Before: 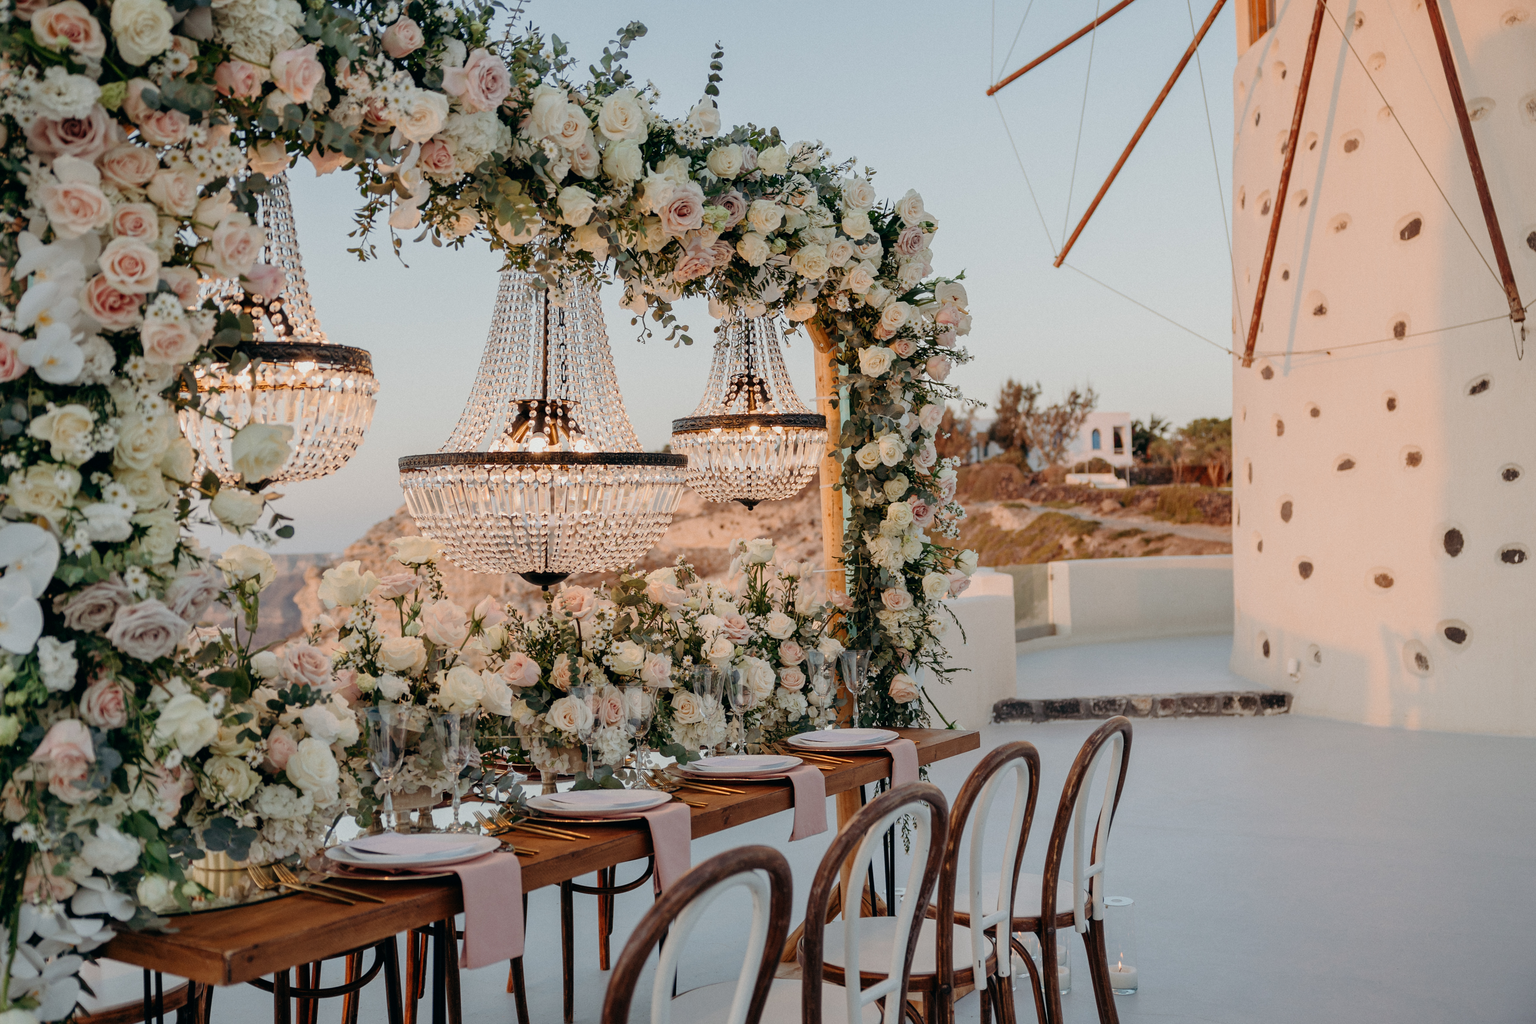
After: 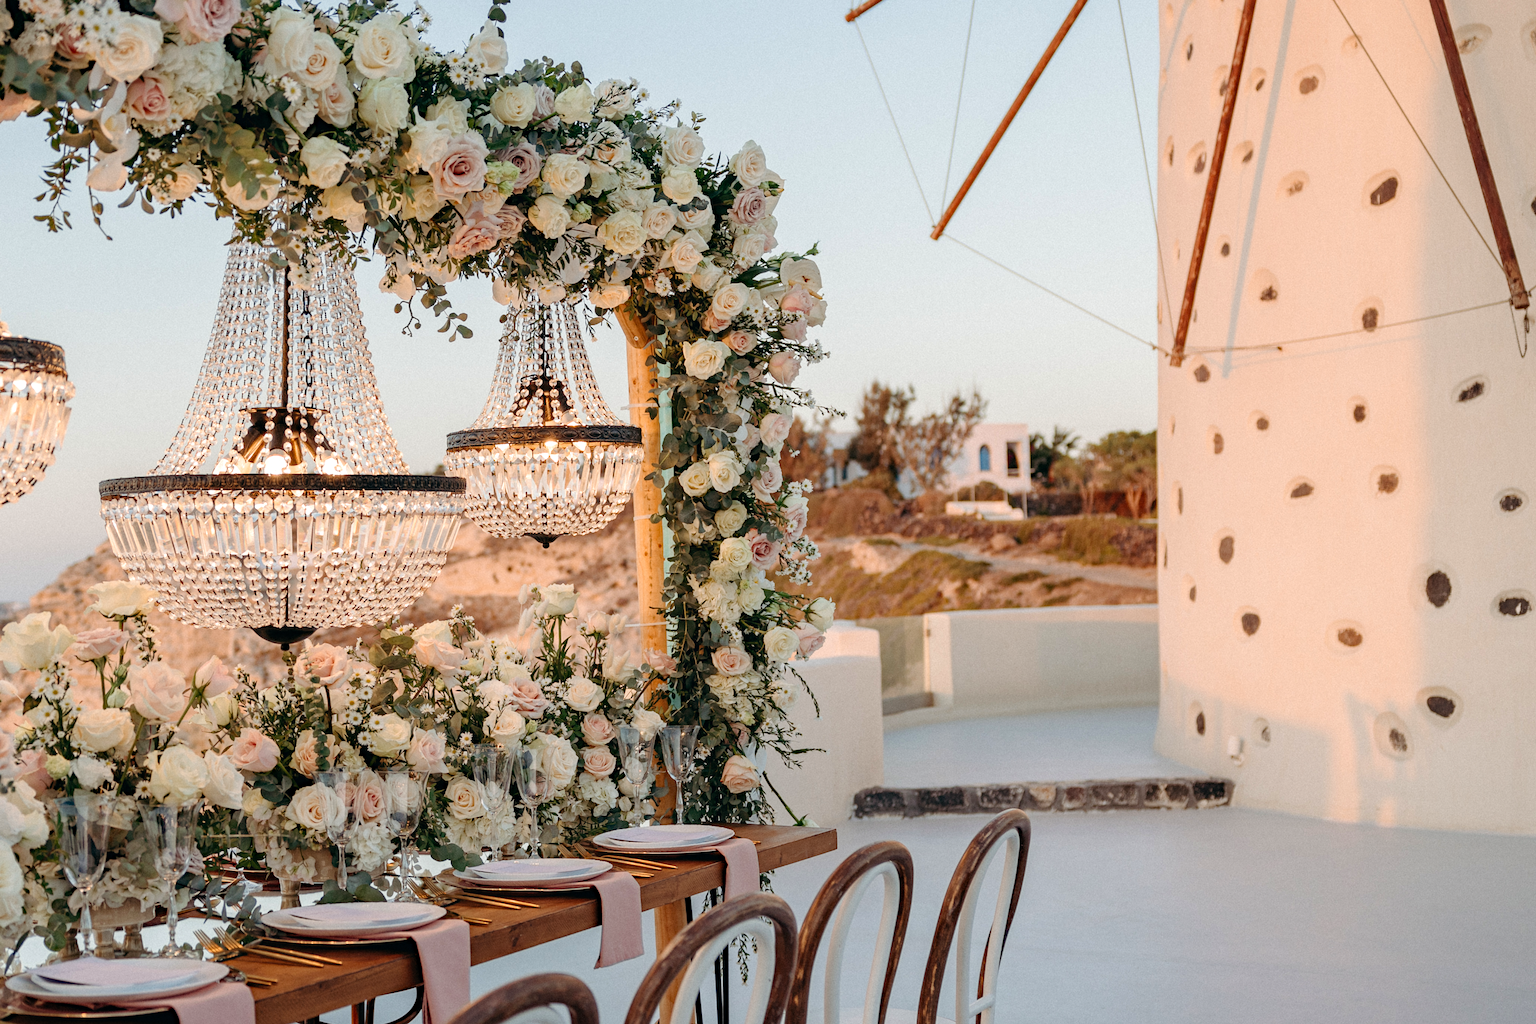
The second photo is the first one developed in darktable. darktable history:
crop and rotate: left 20.888%, top 7.745%, right 0.314%, bottom 13.451%
exposure: black level correction 0, exposure 0.394 EV, compensate exposure bias true, compensate highlight preservation false
haze removal: adaptive false
